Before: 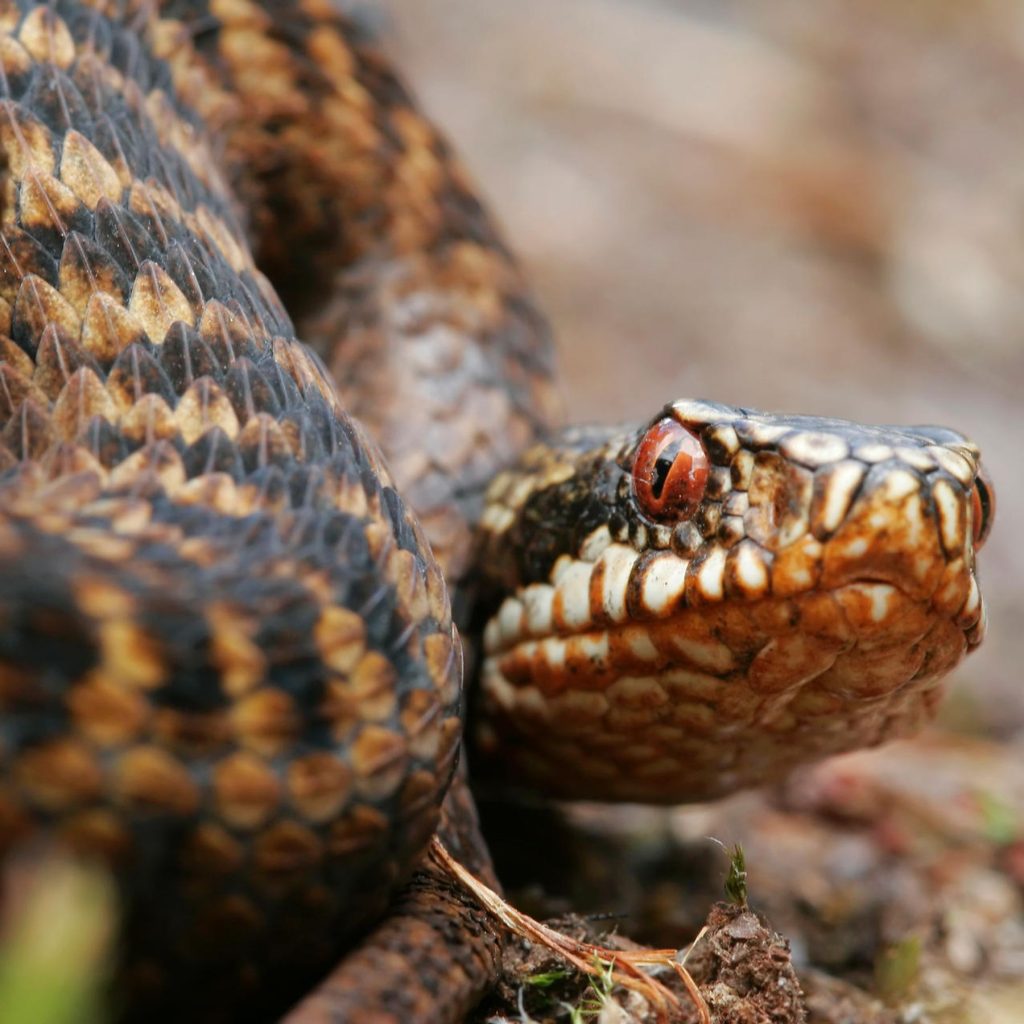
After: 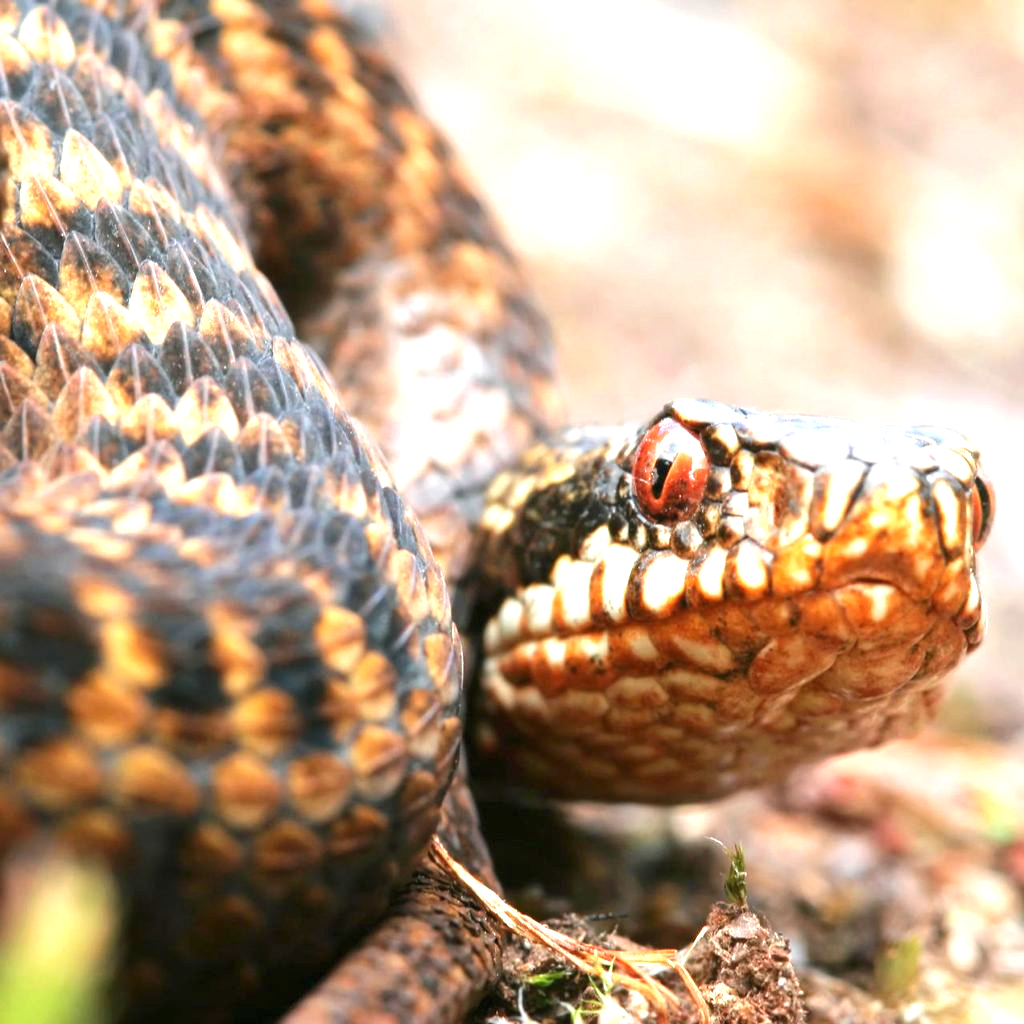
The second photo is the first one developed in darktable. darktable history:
exposure: black level correction 0, exposure 1.462 EV, compensate exposure bias true, compensate highlight preservation false
